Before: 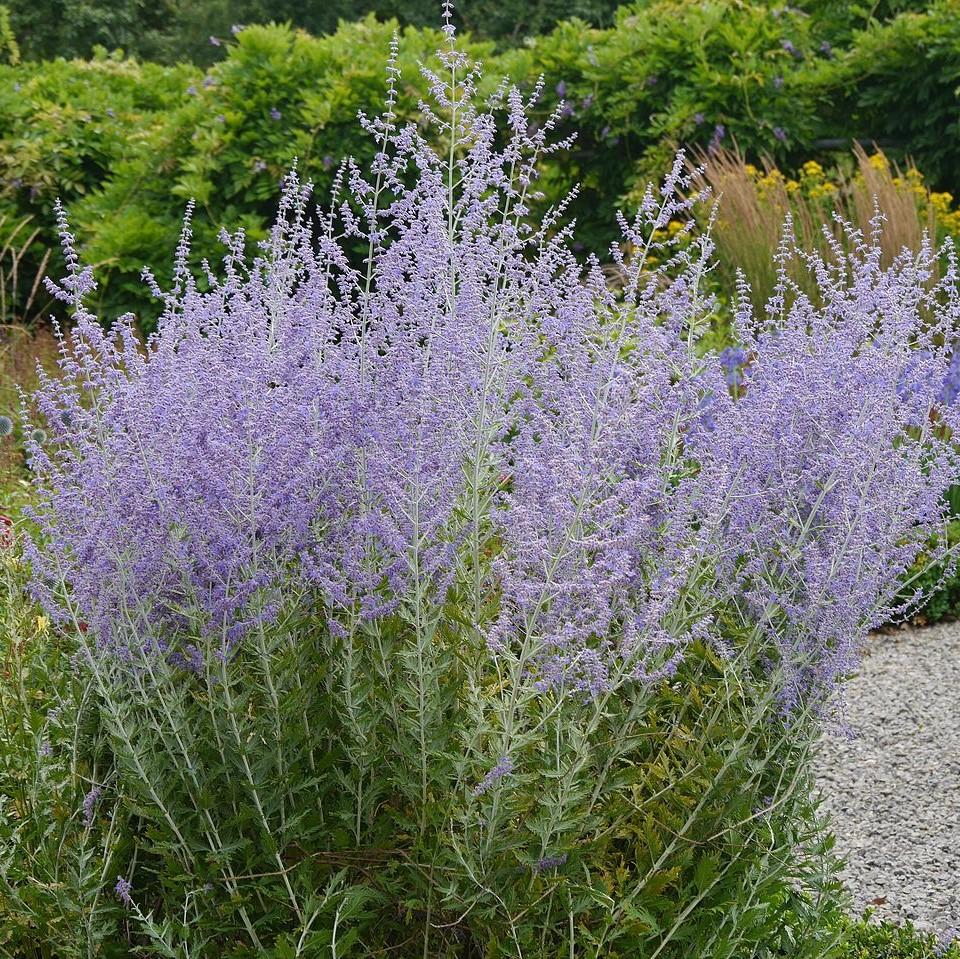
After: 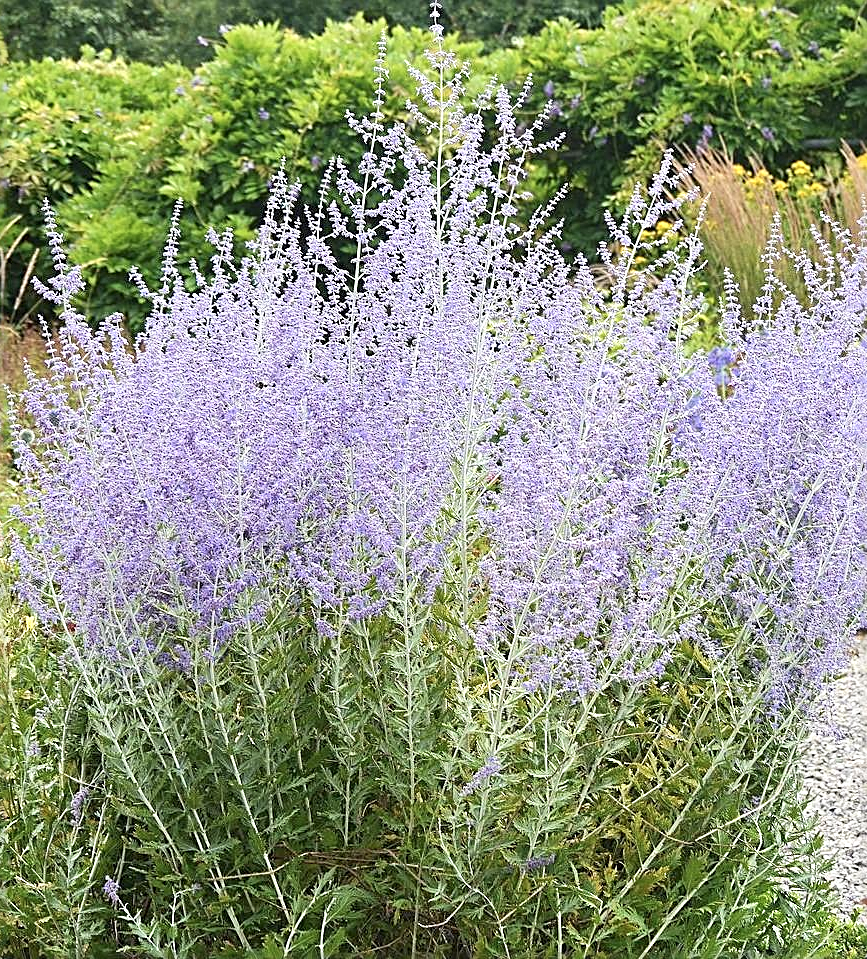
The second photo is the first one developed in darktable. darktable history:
exposure: exposure 1.143 EV, compensate highlight preservation false
sharpen: radius 2.713, amount 0.656
color correction: highlights b* 0.055, saturation 0.858
crop and rotate: left 1.35%, right 8.323%
tone equalizer: -8 EV -0.002 EV, -7 EV 0.005 EV, -6 EV -0.025 EV, -5 EV 0.014 EV, -4 EV -0.009 EV, -3 EV 0.009 EV, -2 EV -0.077 EV, -1 EV -0.274 EV, +0 EV -0.611 EV, edges refinement/feathering 500, mask exposure compensation -1.57 EV, preserve details no
